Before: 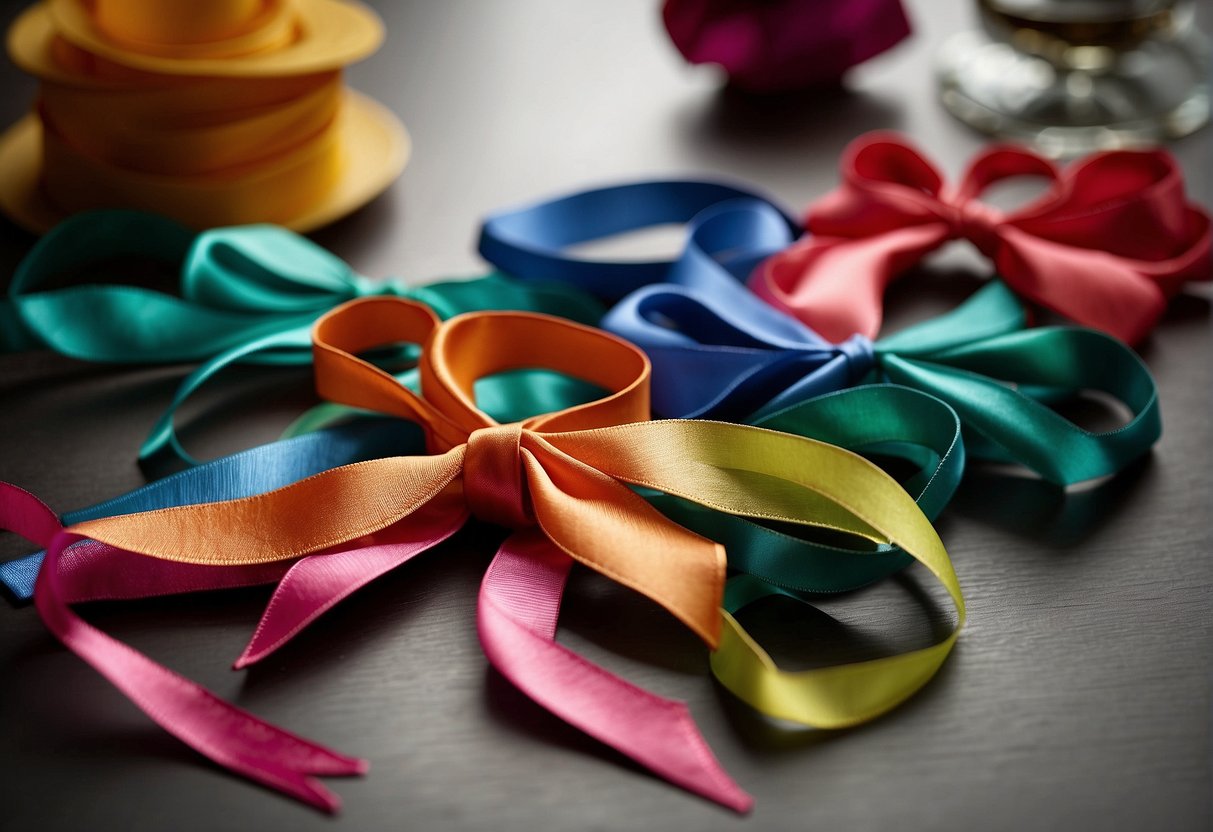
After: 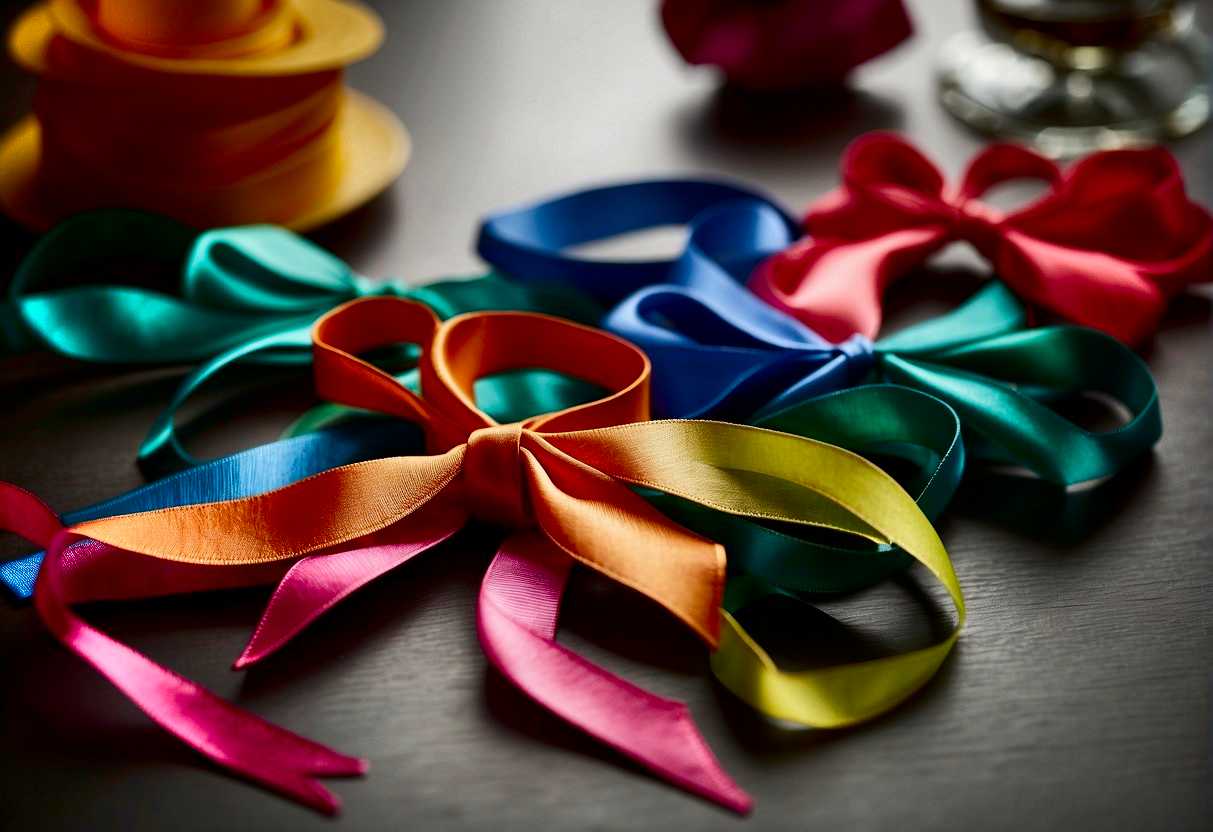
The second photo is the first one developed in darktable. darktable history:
contrast brightness saturation: contrast 0.103, brightness -0.262, saturation 0.145
shadows and highlights: white point adjustment 0.061, soften with gaussian
